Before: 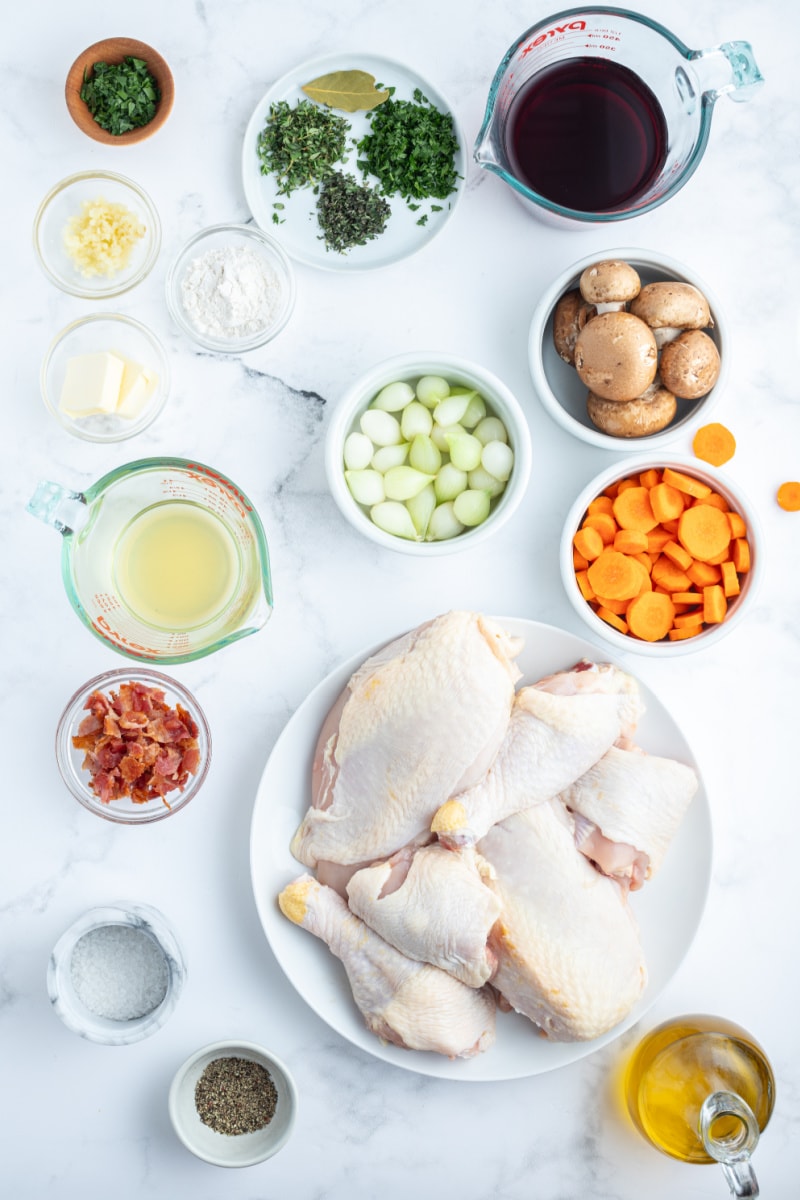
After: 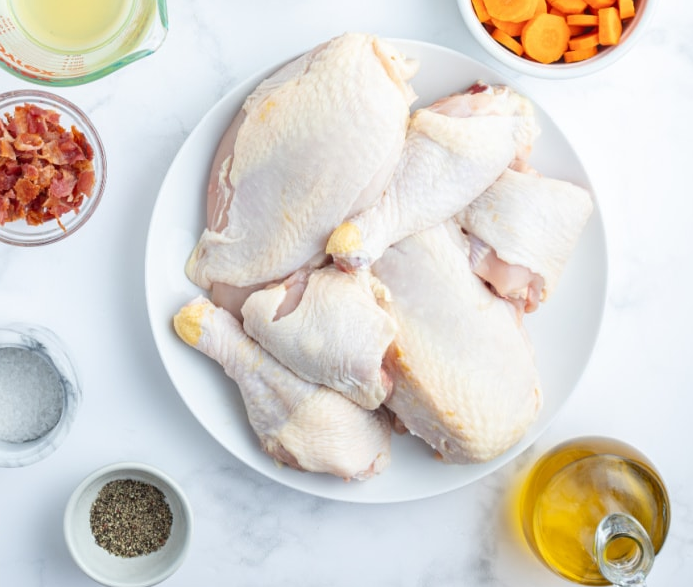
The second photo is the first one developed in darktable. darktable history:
crop and rotate: left 13.254%, top 48.206%, bottom 2.801%
